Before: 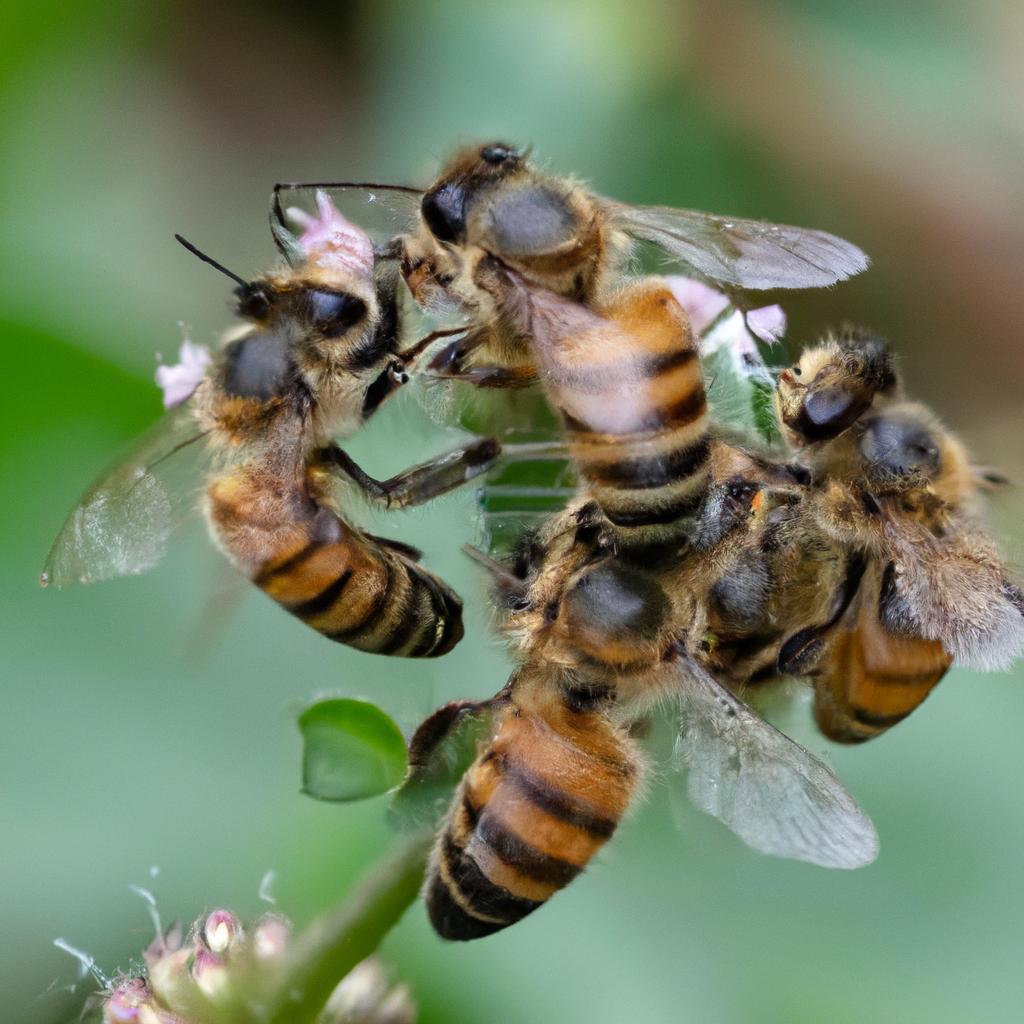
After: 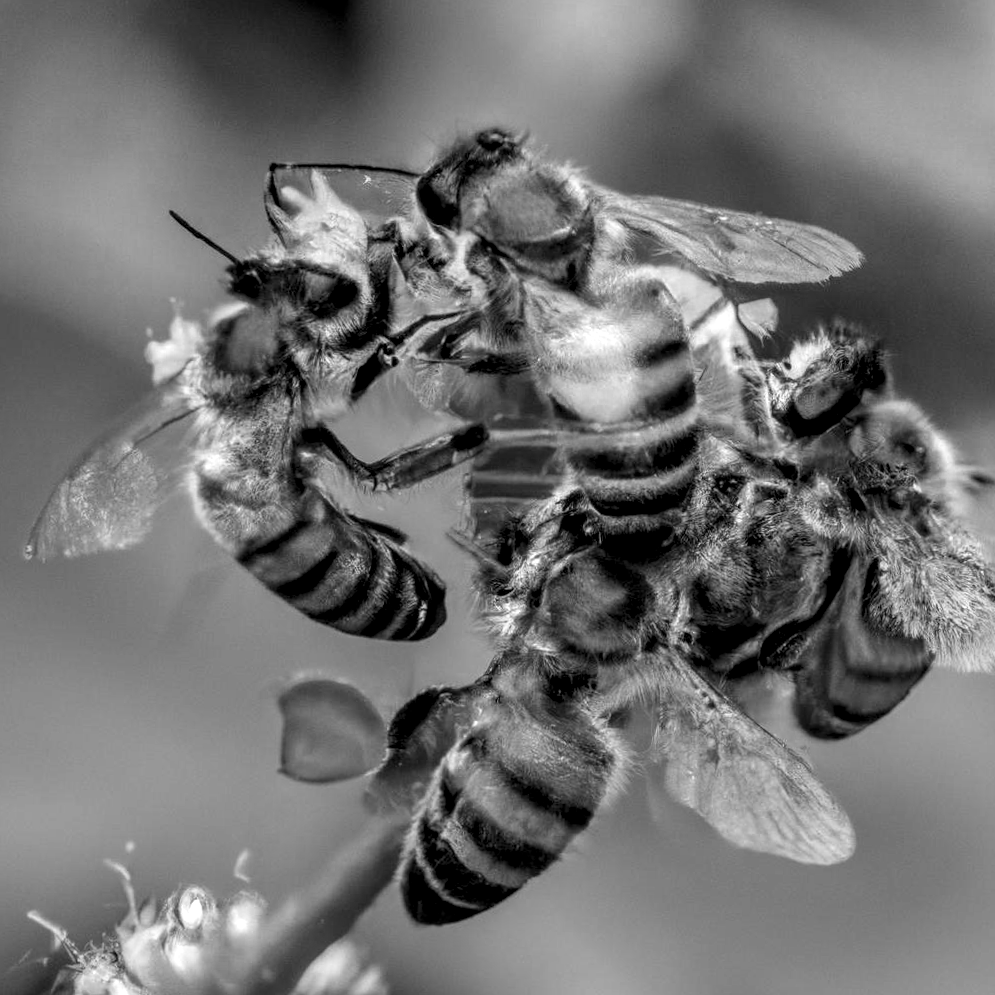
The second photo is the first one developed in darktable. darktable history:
color zones: curves: ch0 [(0.002, 0.593) (0.143, 0.417) (0.285, 0.541) (0.455, 0.289) (0.608, 0.327) (0.727, 0.283) (0.869, 0.571) (1, 0.603)]; ch1 [(0, 0) (0.143, 0) (0.286, 0) (0.429, 0) (0.571, 0) (0.714, 0) (0.857, 0)]
local contrast: highlights 0%, shadows 0%, detail 182%
color balance: lift [1.003, 0.993, 1.001, 1.007], gamma [1.018, 1.072, 0.959, 0.928], gain [0.974, 0.873, 1.031, 1.127]
crop and rotate: angle -1.69°
